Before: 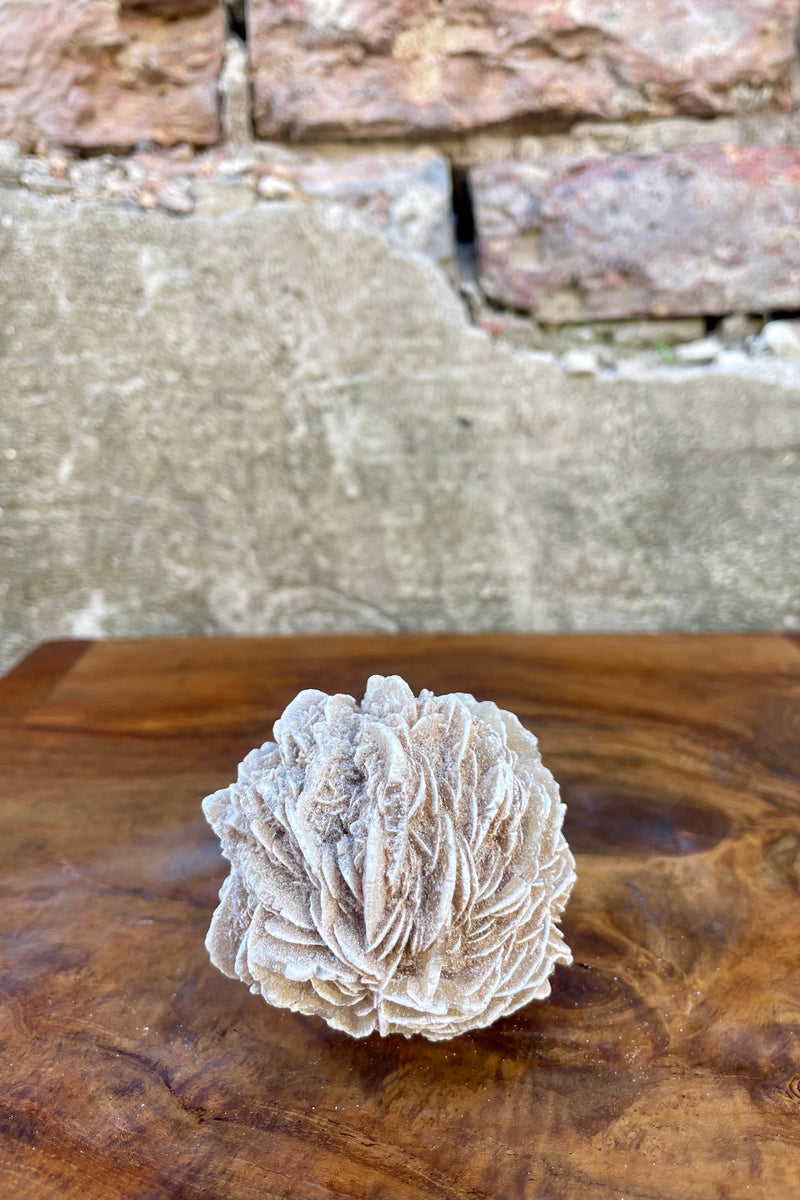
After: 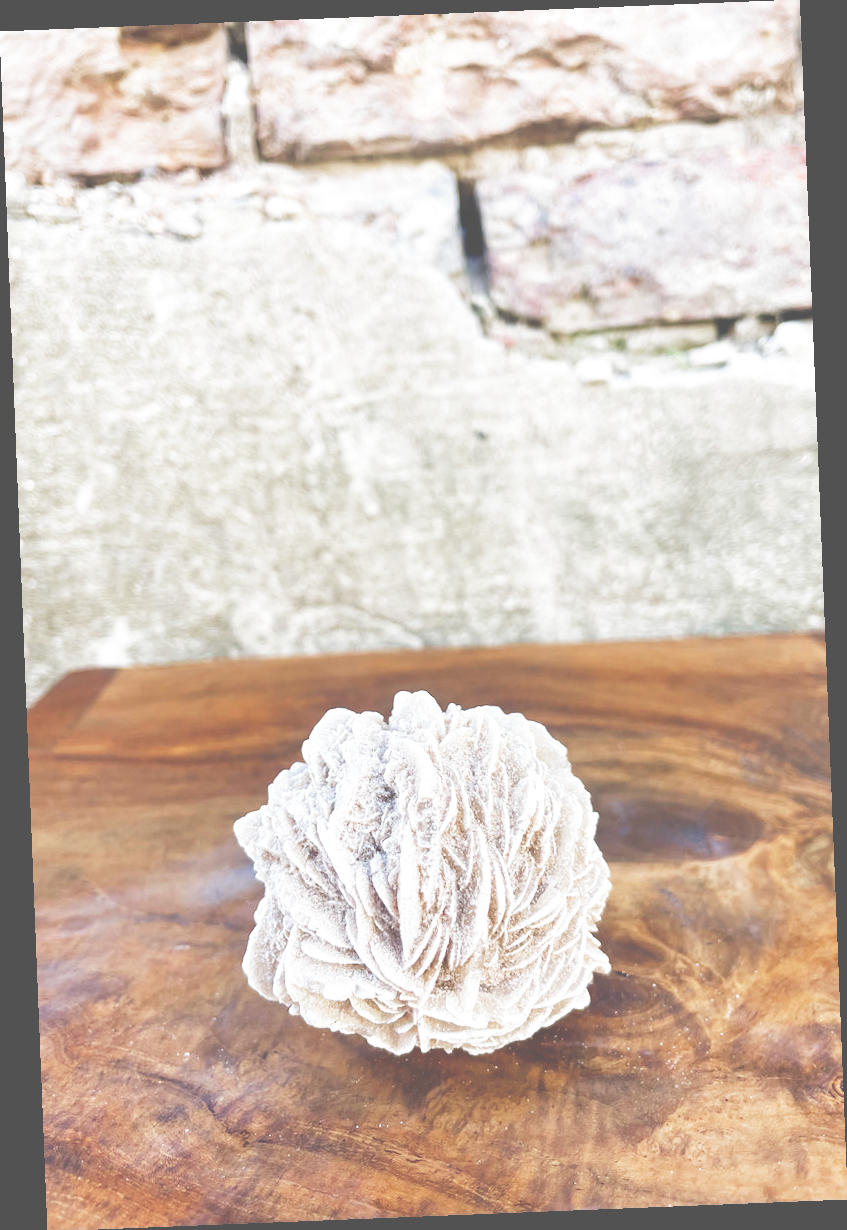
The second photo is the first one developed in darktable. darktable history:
rotate and perspective: rotation -2.29°, automatic cropping off
exposure: black level correction -0.062, exposure -0.05 EV, compensate highlight preservation false
filmic rgb: middle gray luminance 10%, black relative exposure -8.61 EV, white relative exposure 3.3 EV, threshold 6 EV, target black luminance 0%, hardness 5.2, latitude 44.69%, contrast 1.302, highlights saturation mix 5%, shadows ↔ highlights balance 24.64%, add noise in highlights 0, preserve chrominance no, color science v3 (2019), use custom middle-gray values true, iterations of high-quality reconstruction 0, contrast in highlights soft, enable highlight reconstruction true
